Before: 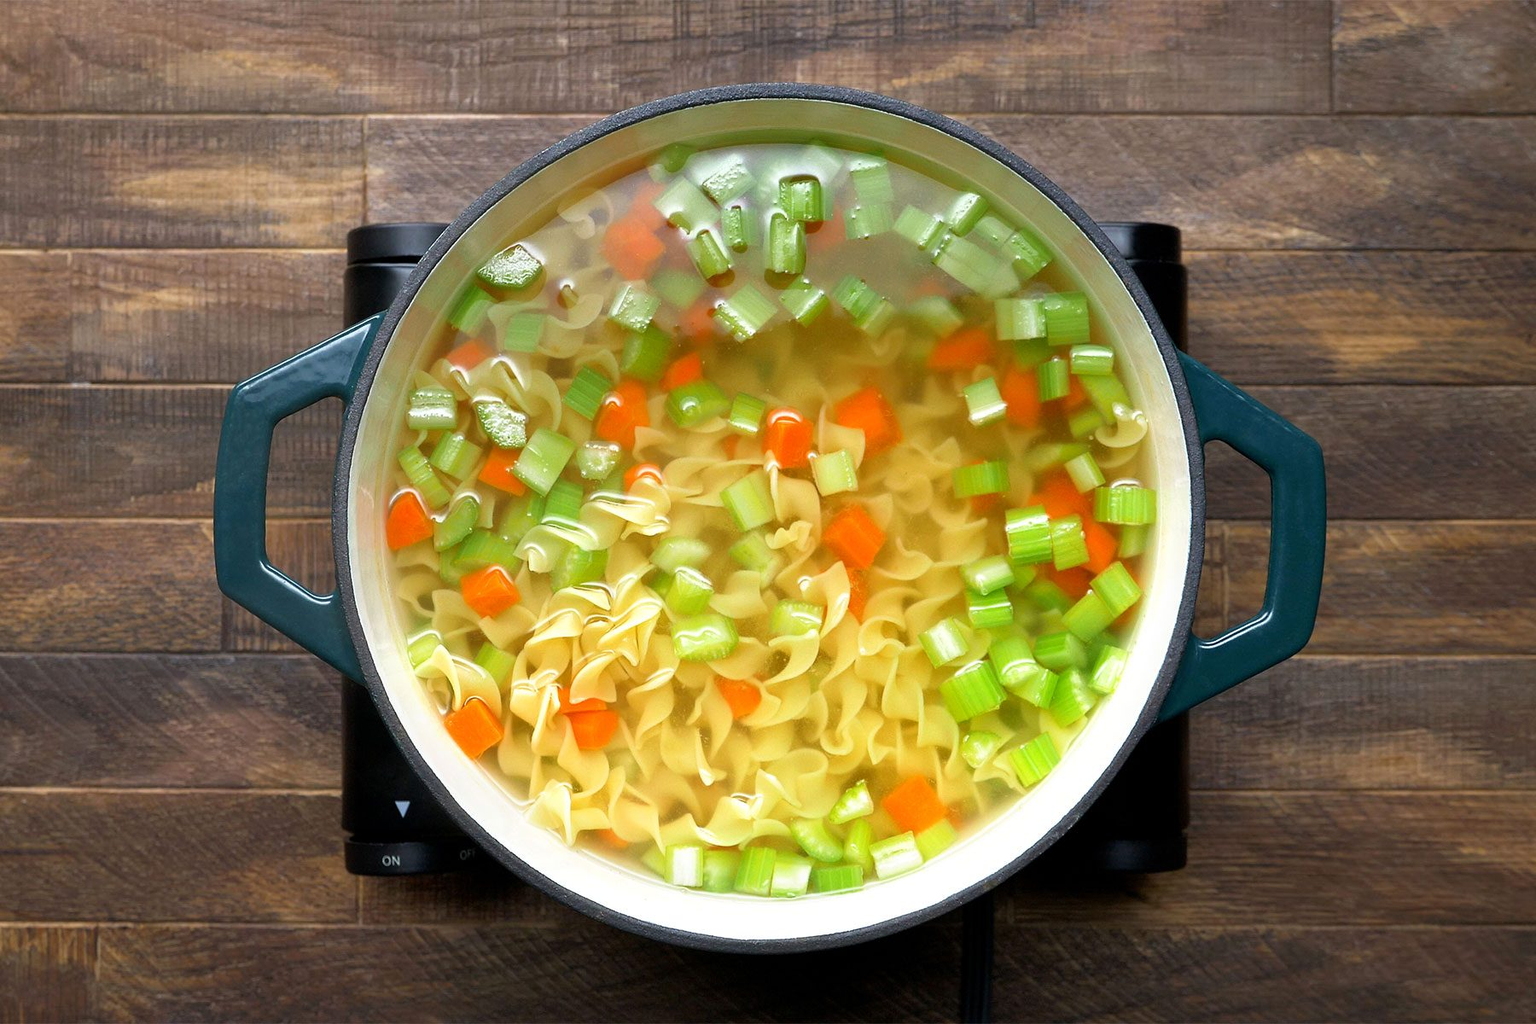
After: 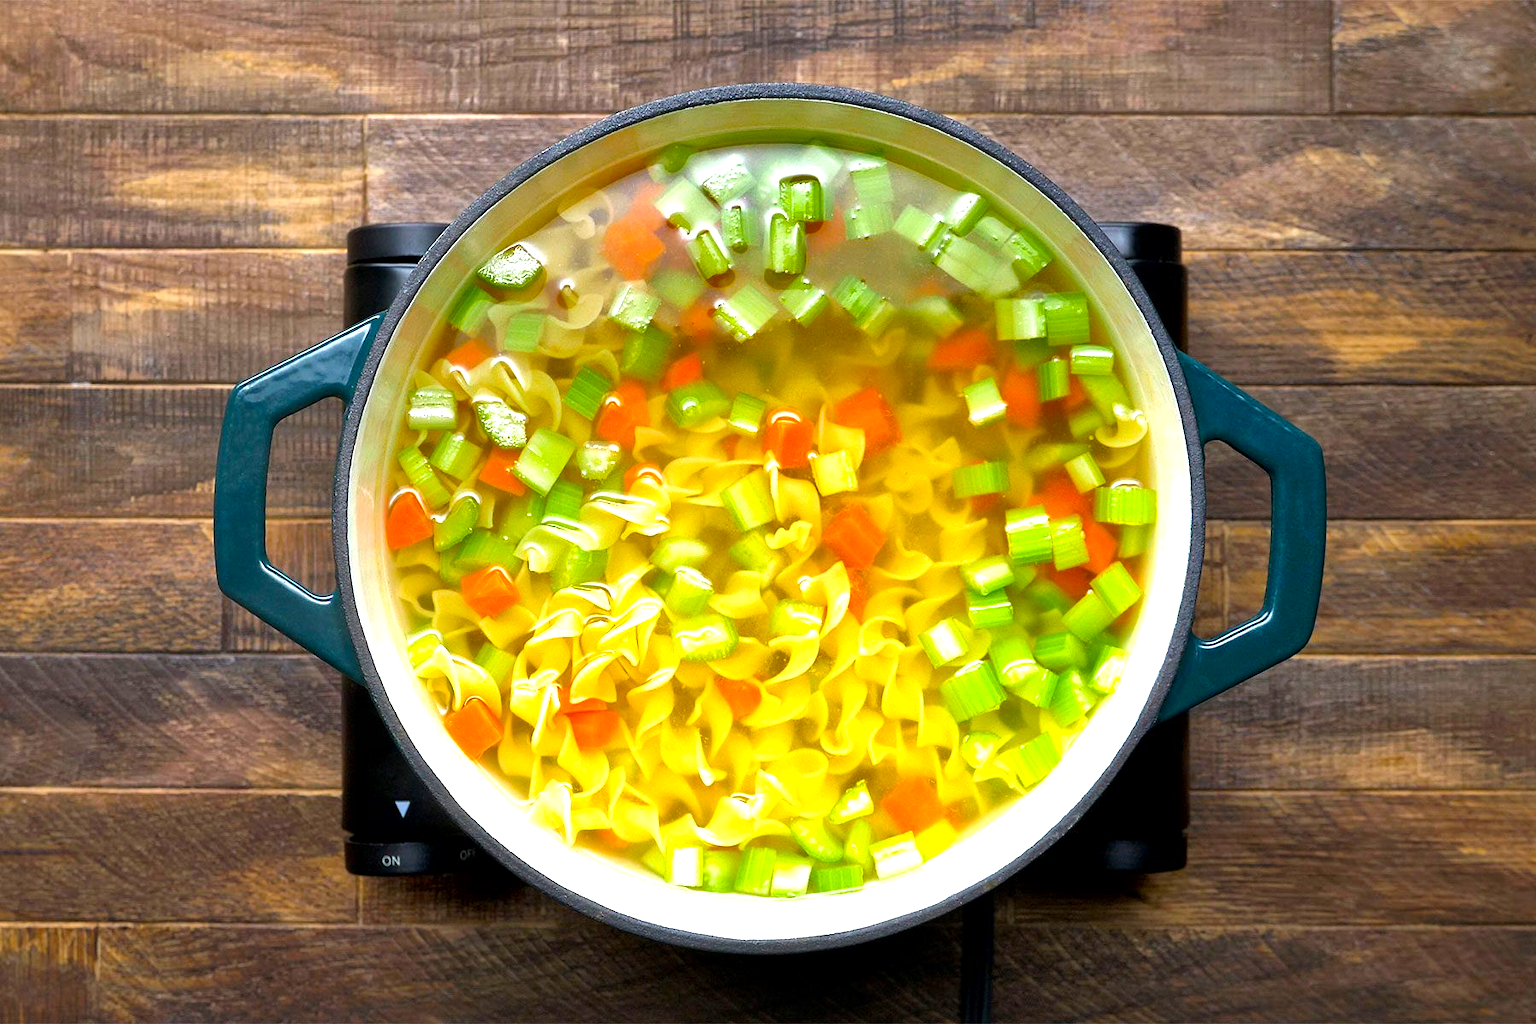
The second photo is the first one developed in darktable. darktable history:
white balance: red 1, blue 1
exposure: black level correction 0, exposure 0.5 EV, compensate exposure bias true, compensate highlight preservation false
local contrast: mode bilateral grid, contrast 20, coarseness 50, detail 140%, midtone range 0.2
color balance rgb: perceptual saturation grading › global saturation 25%, global vibrance 20%
